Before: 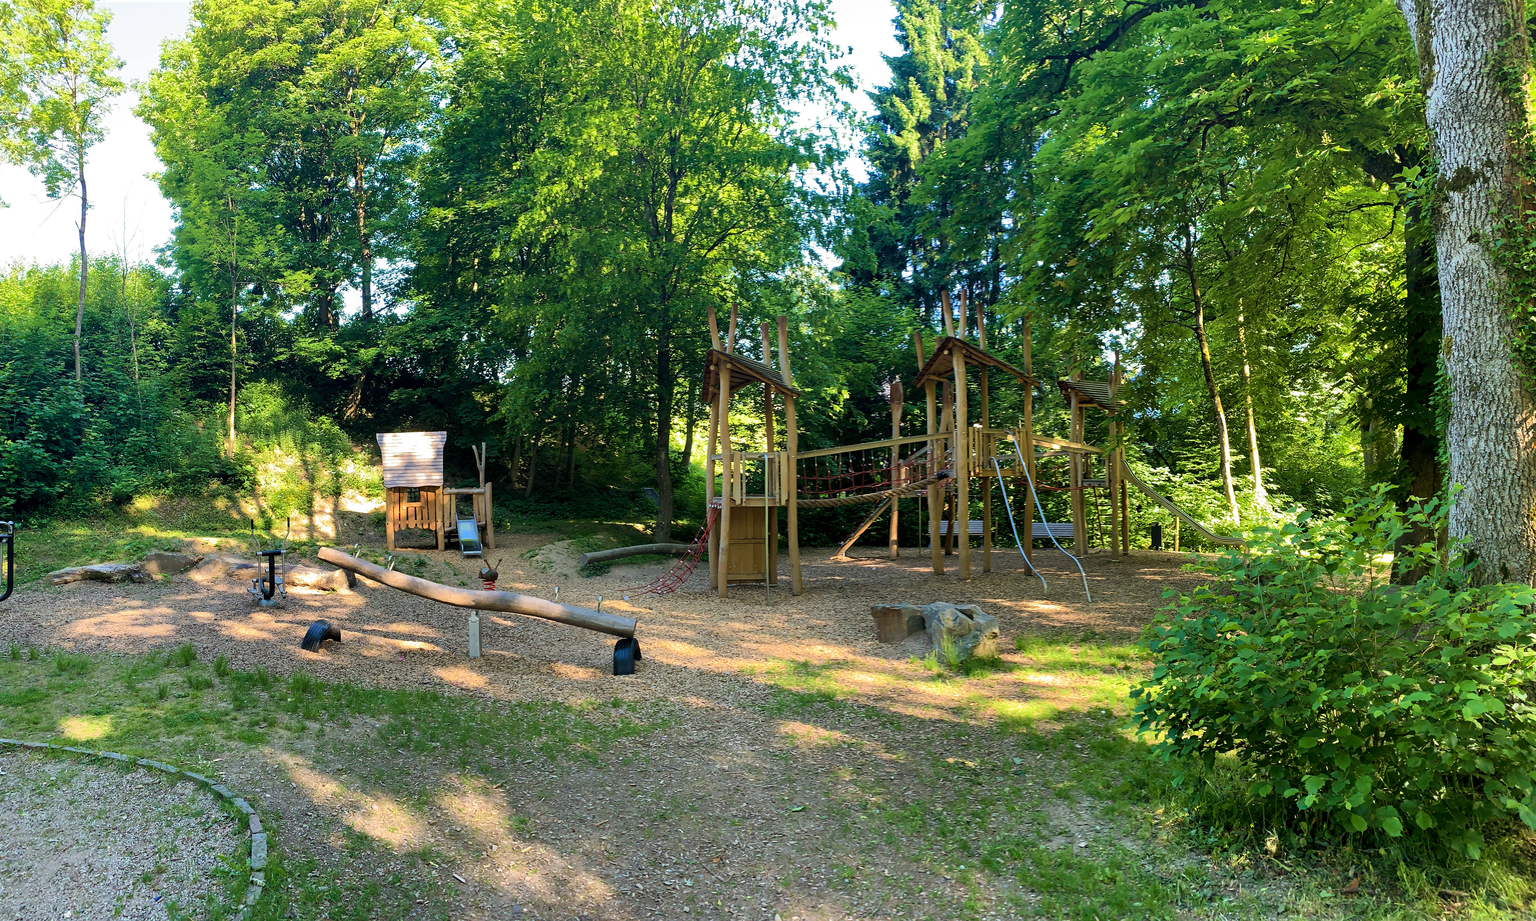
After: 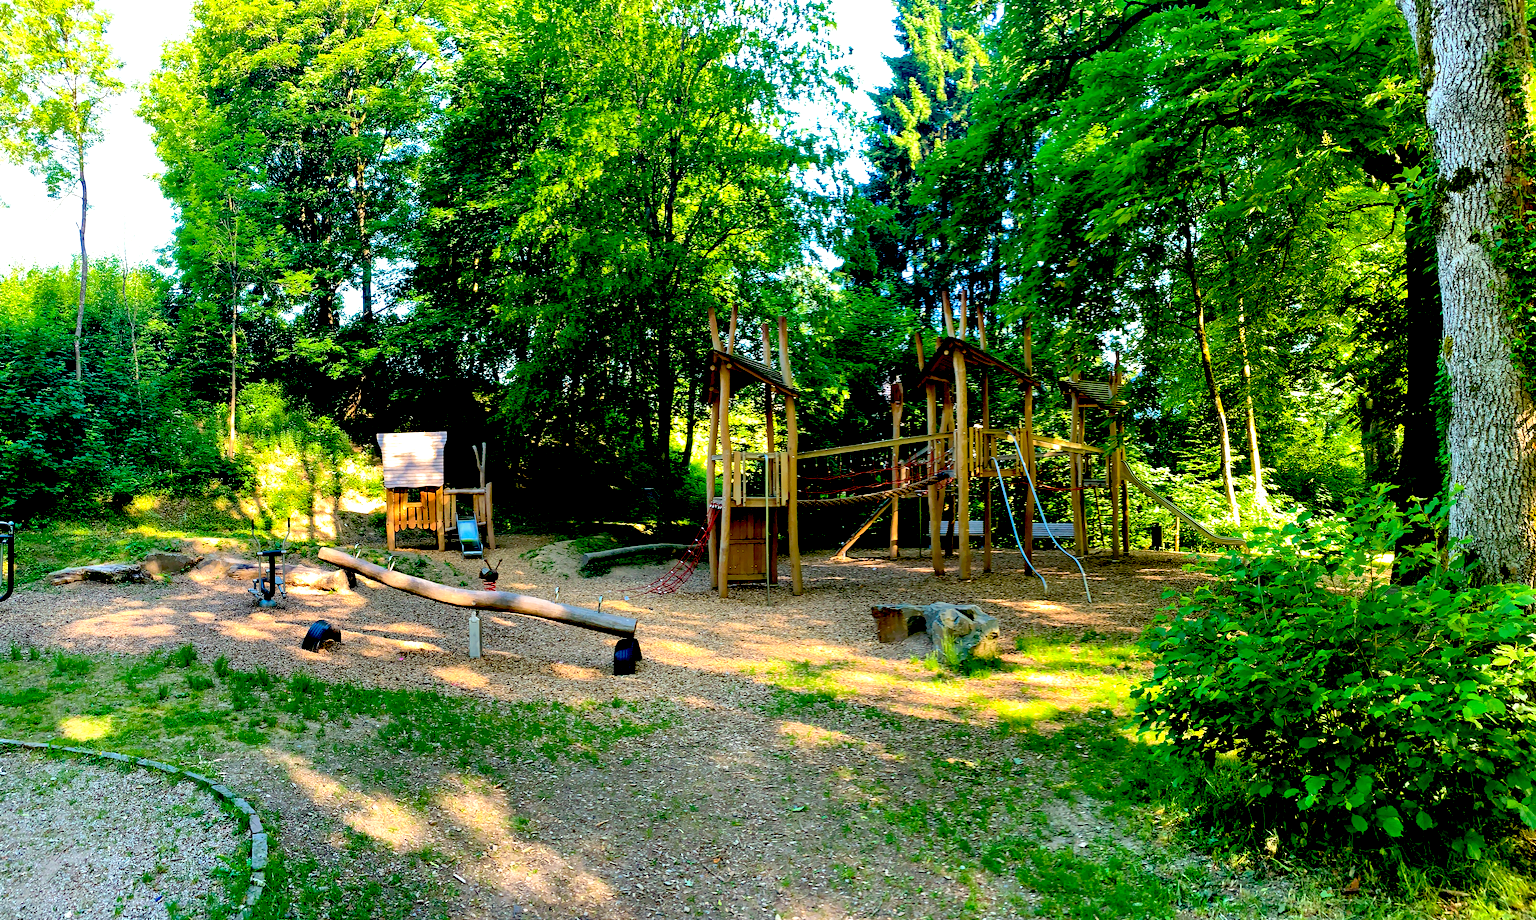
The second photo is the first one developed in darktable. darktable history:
exposure: black level correction 0.04, exposure 0.5 EV, compensate highlight preservation false
shadows and highlights: shadows 25, highlights -25
